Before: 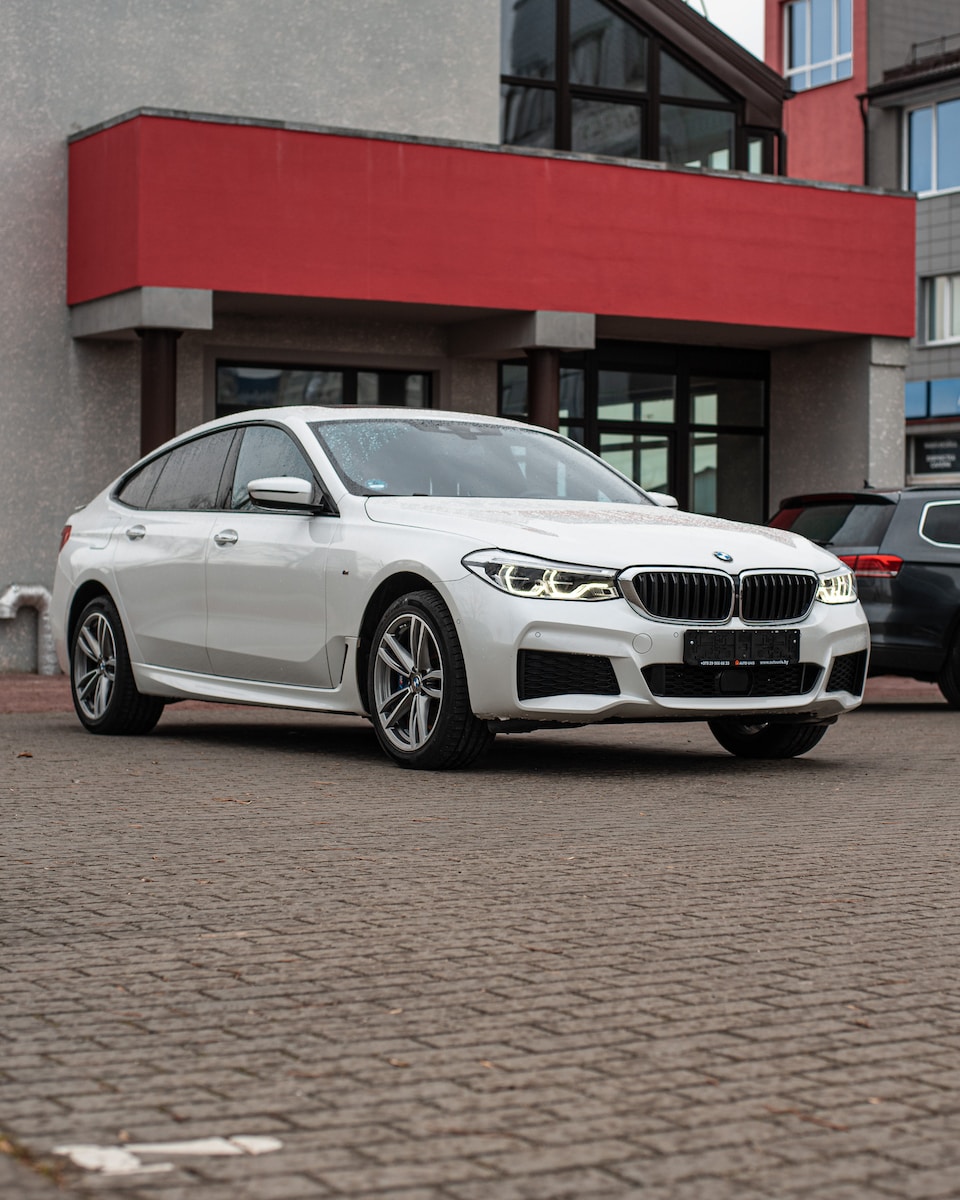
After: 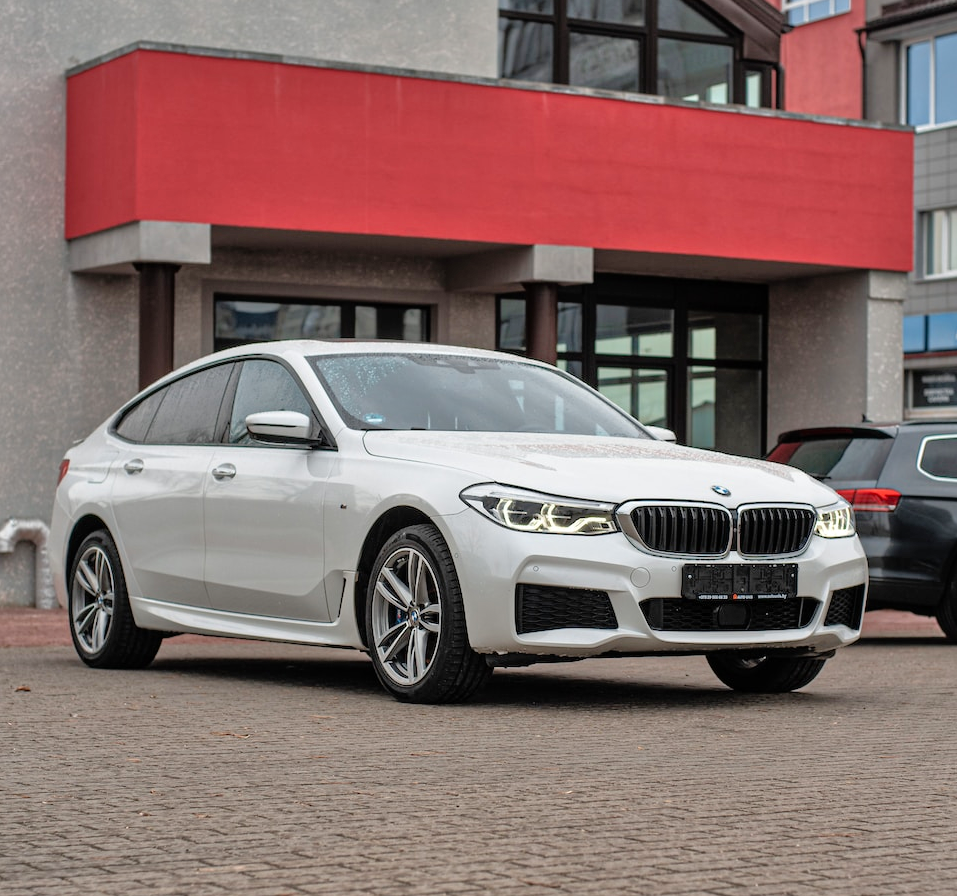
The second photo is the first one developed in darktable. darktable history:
crop: left 0.259%, top 5.507%, bottom 19.776%
tone equalizer: -7 EV 0.151 EV, -6 EV 0.59 EV, -5 EV 1.16 EV, -4 EV 1.34 EV, -3 EV 1.17 EV, -2 EV 0.6 EV, -1 EV 0.156 EV
